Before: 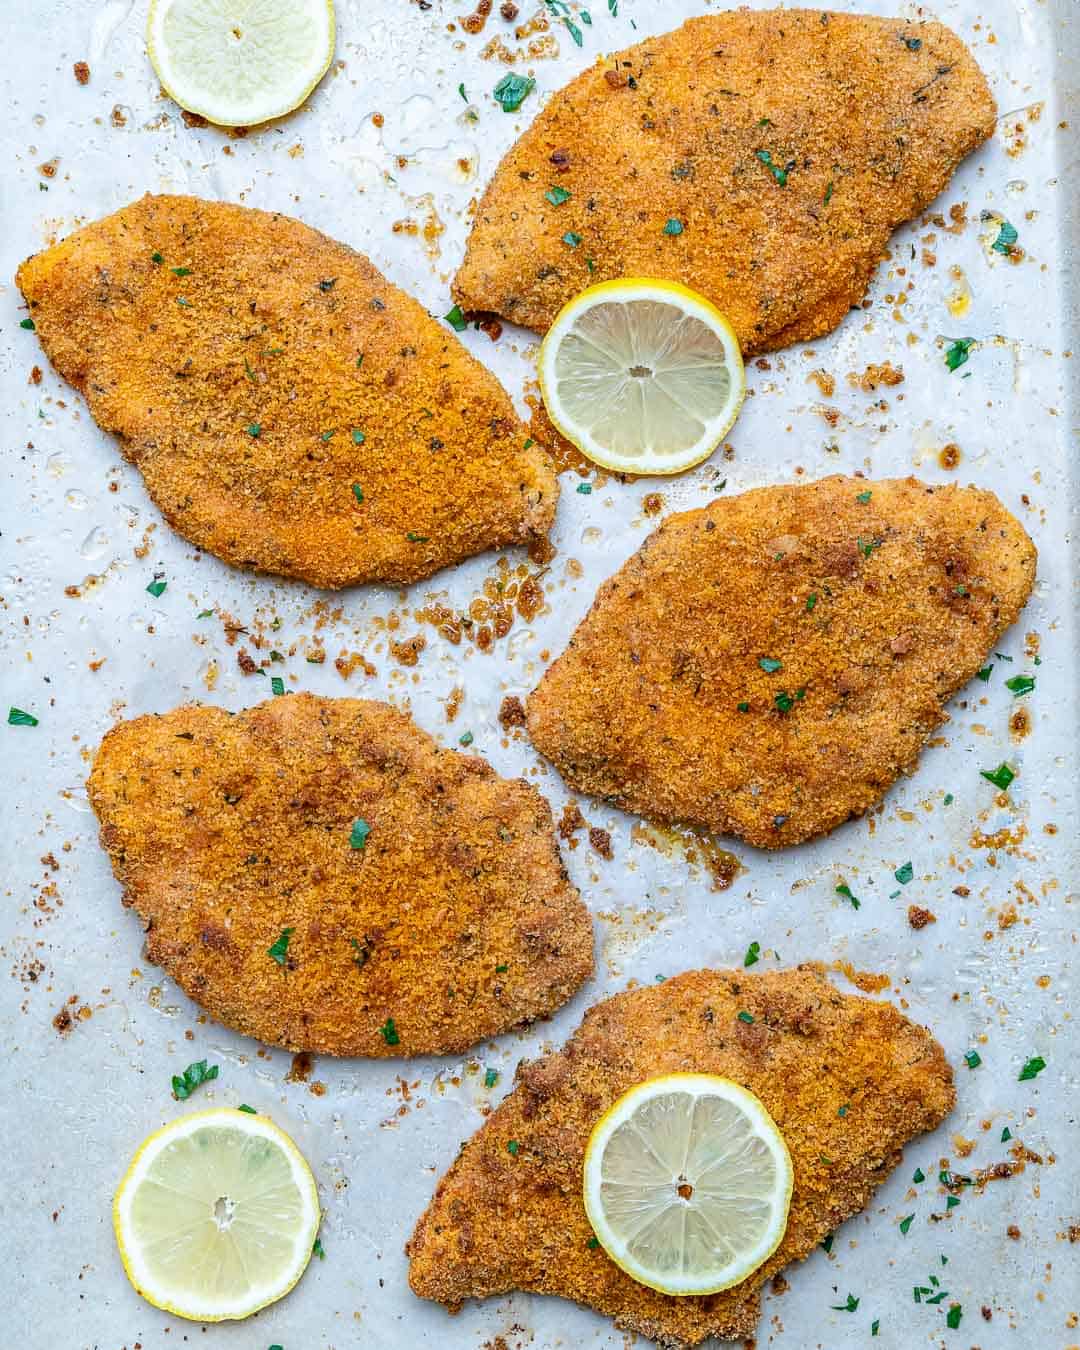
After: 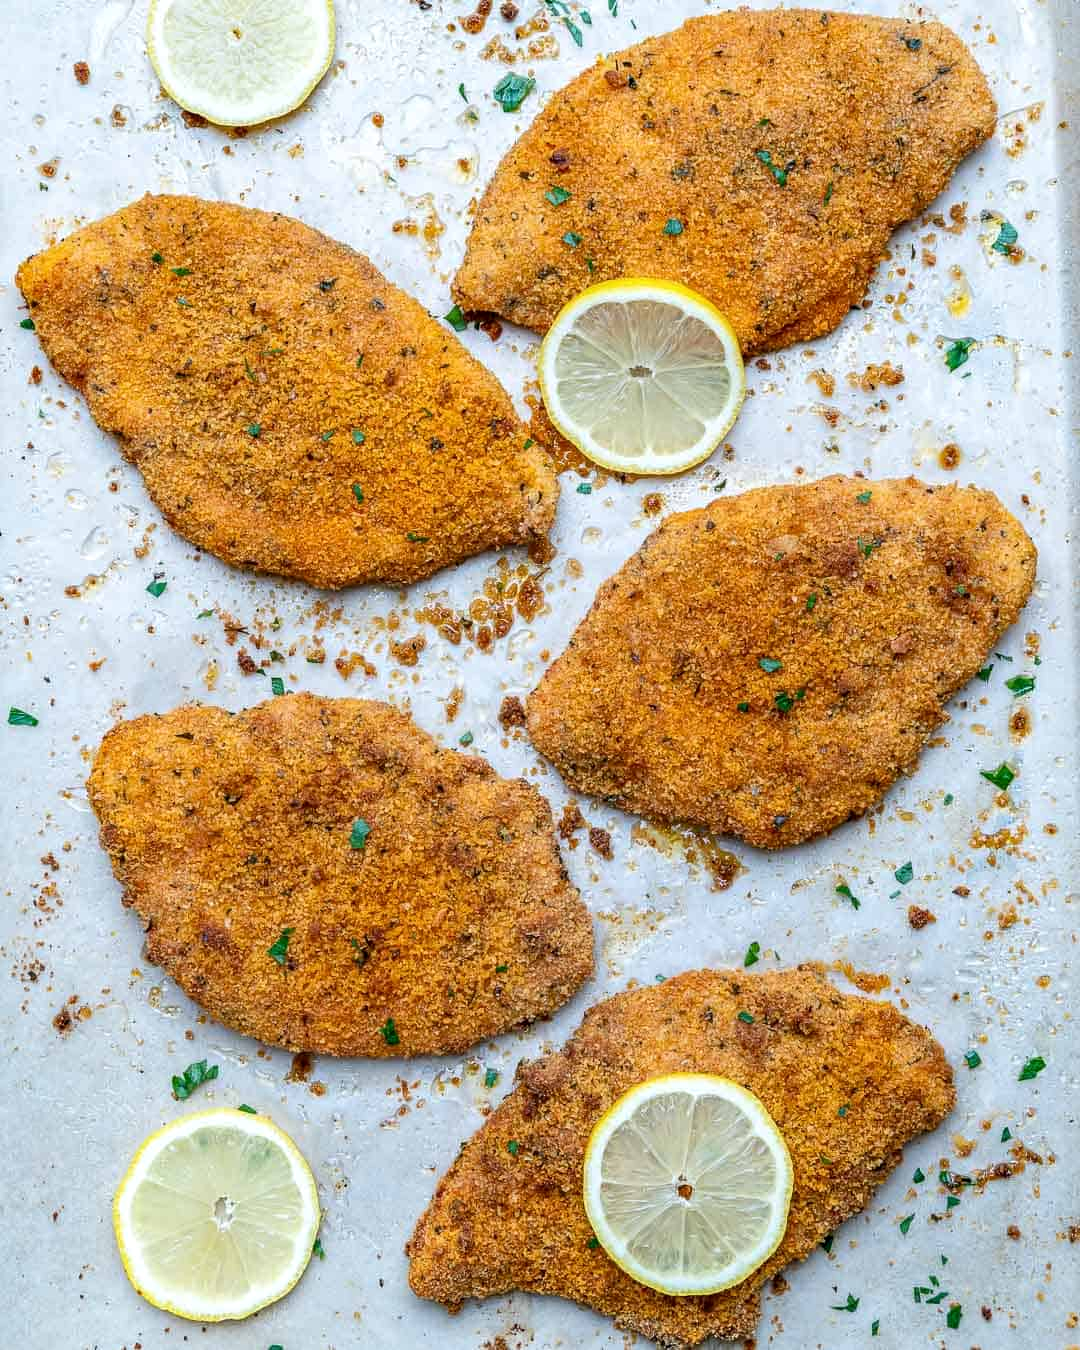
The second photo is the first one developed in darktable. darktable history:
local contrast: highlights 106%, shadows 102%, detail 119%, midtone range 0.2
